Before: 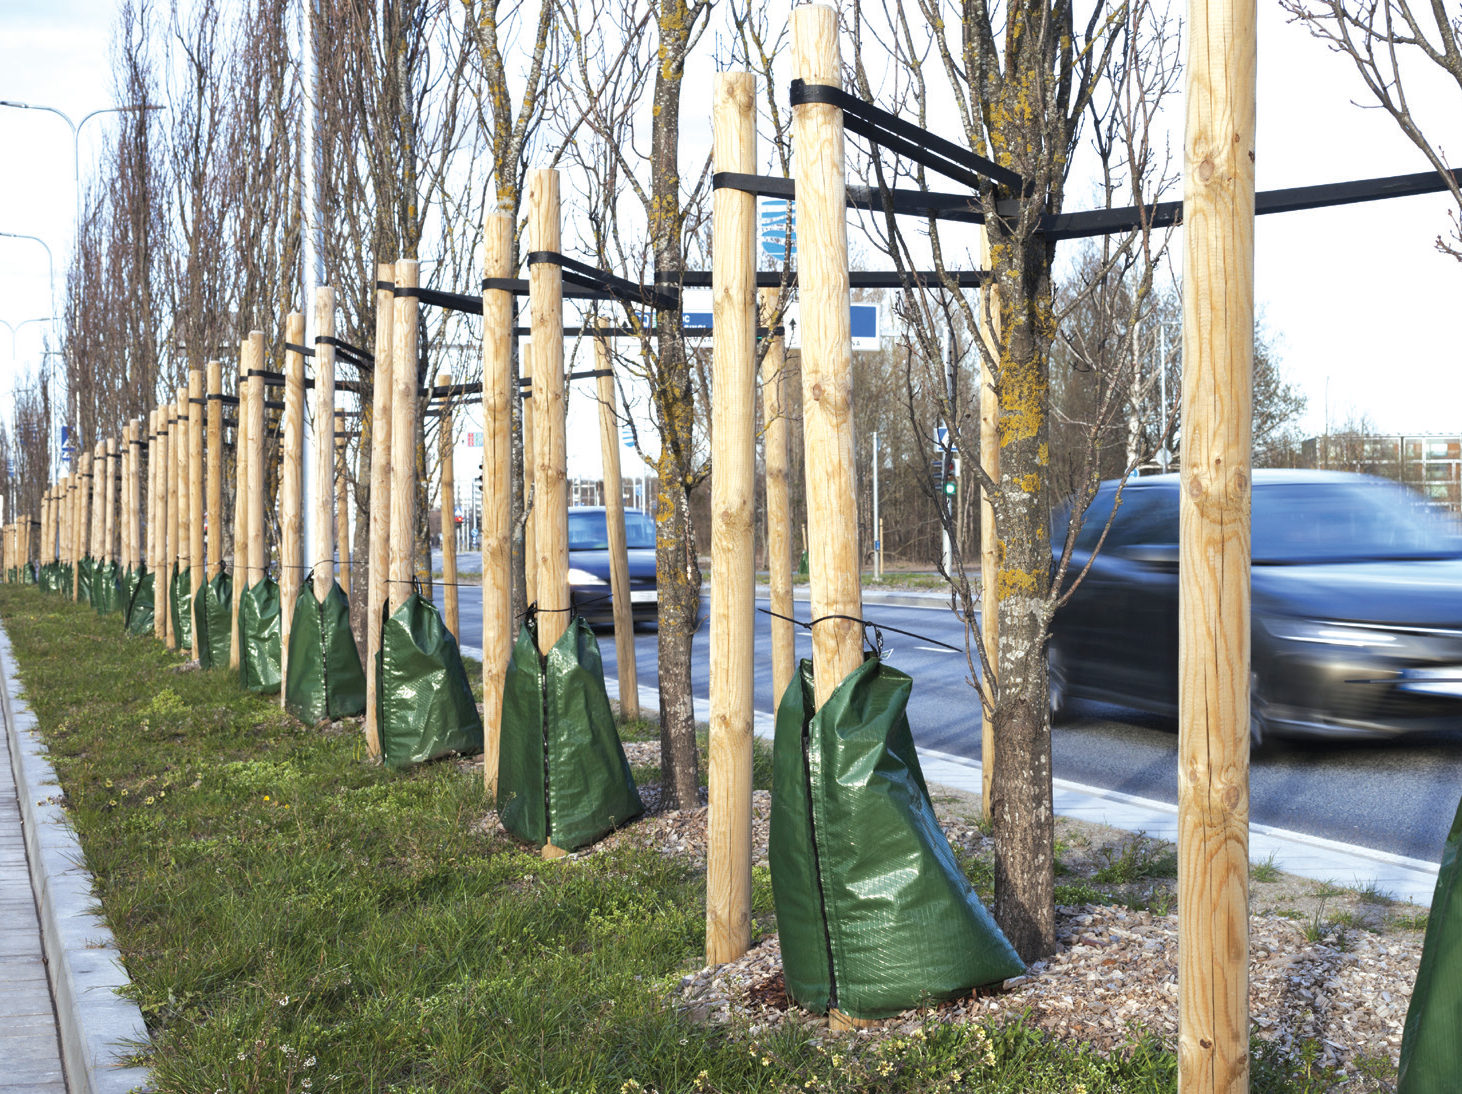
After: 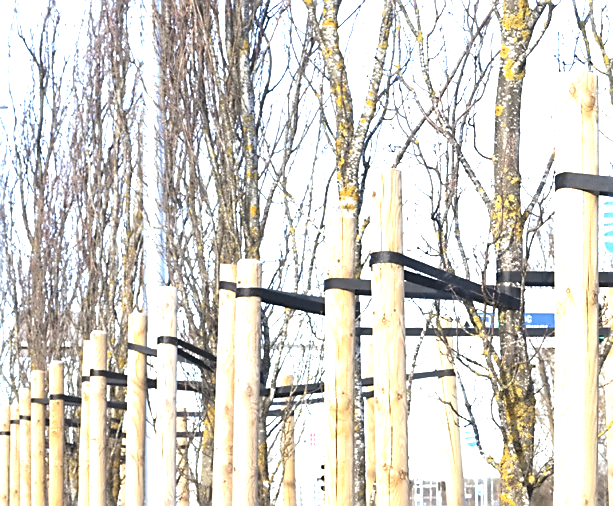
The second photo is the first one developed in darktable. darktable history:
exposure: exposure 1.089 EV, compensate highlight preservation false
sharpen: on, module defaults
crop and rotate: left 10.817%, top 0.062%, right 47.194%, bottom 53.626%
contrast equalizer: octaves 7, y [[0.5 ×6], [0.5 ×6], [0.5 ×6], [0, 0.033, 0.067, 0.1, 0.133, 0.167], [0, 0.05, 0.1, 0.15, 0.2, 0.25]]
